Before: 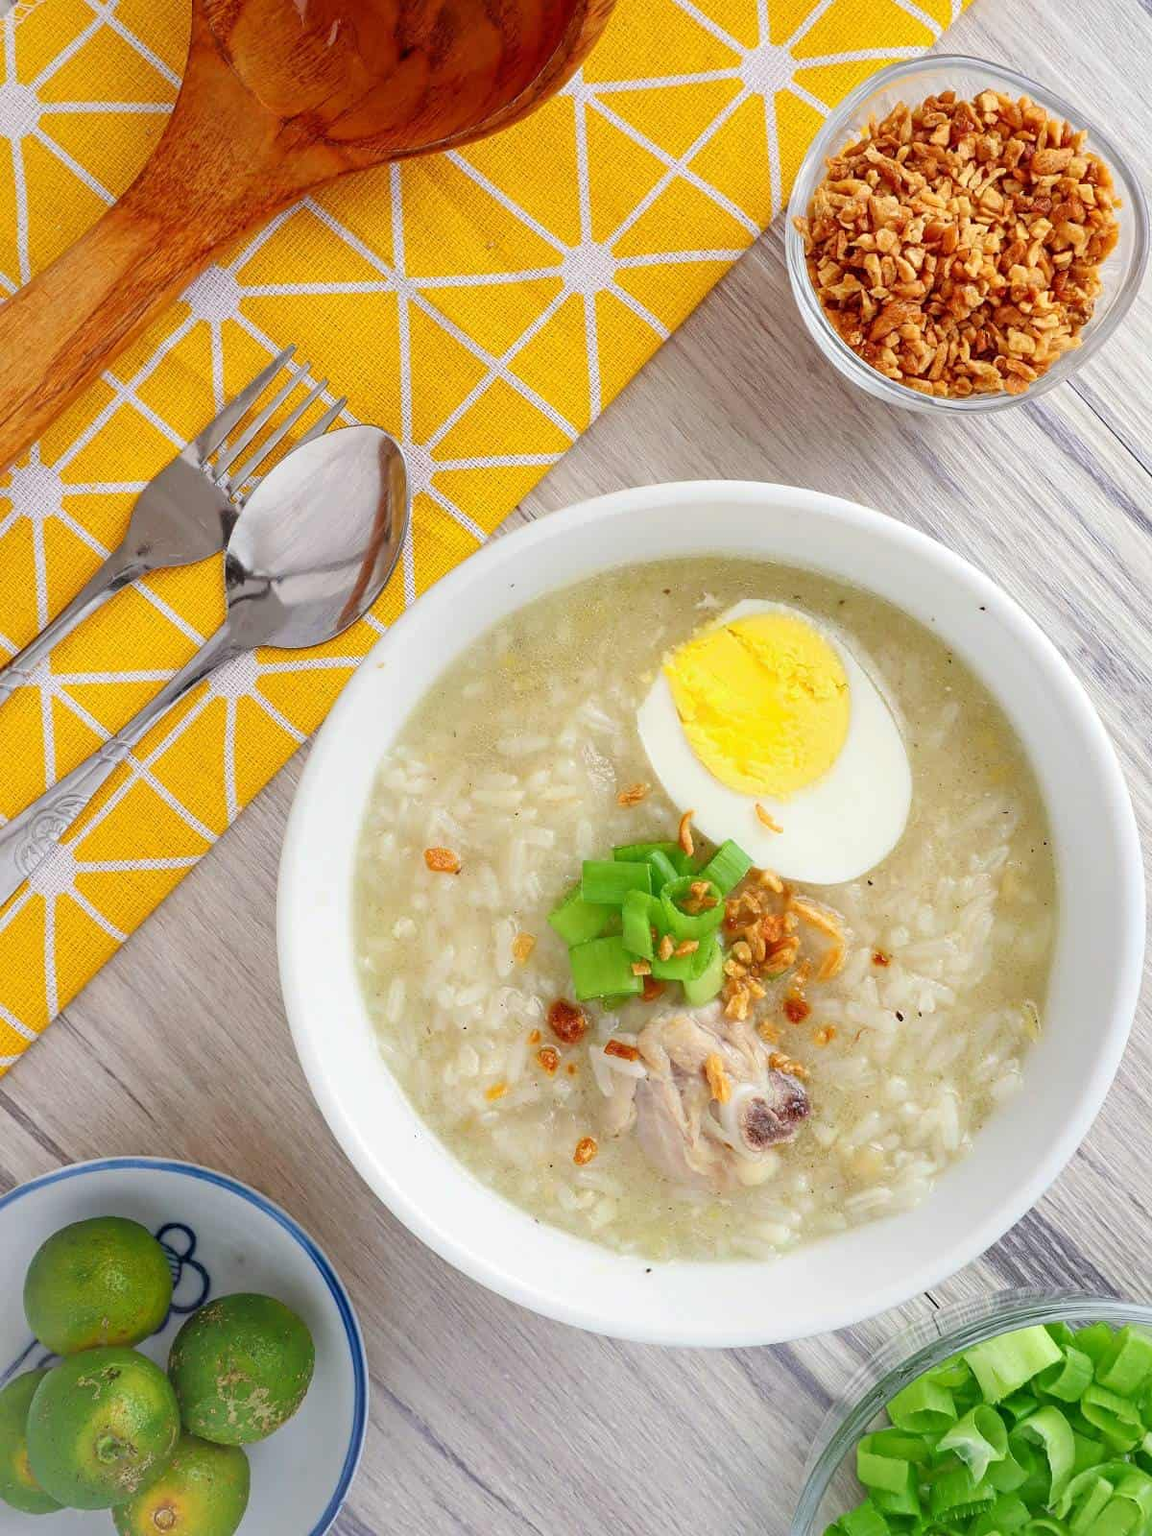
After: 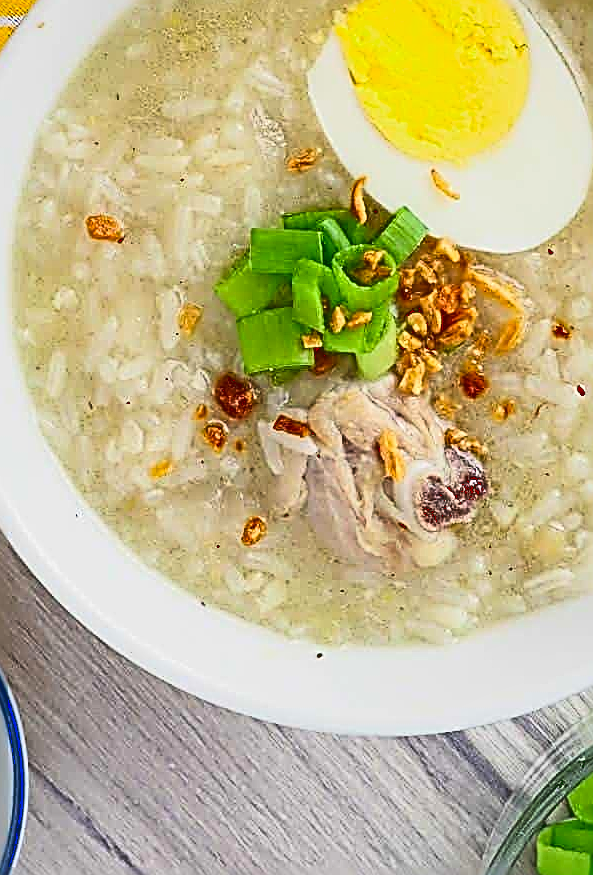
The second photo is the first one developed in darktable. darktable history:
contrast brightness saturation: contrast 0.04, saturation 0.16
crop: left 29.672%, top 41.786%, right 20.851%, bottom 3.487%
sharpen: radius 3.158, amount 1.731
shadows and highlights: radius 125.46, shadows 30.51, highlights -30.51, low approximation 0.01, soften with gaussian
tone curve: curves: ch0 [(0, 0.072) (0.249, 0.176) (0.518, 0.489) (0.832, 0.854) (1, 0.948)], color space Lab, linked channels, preserve colors none
